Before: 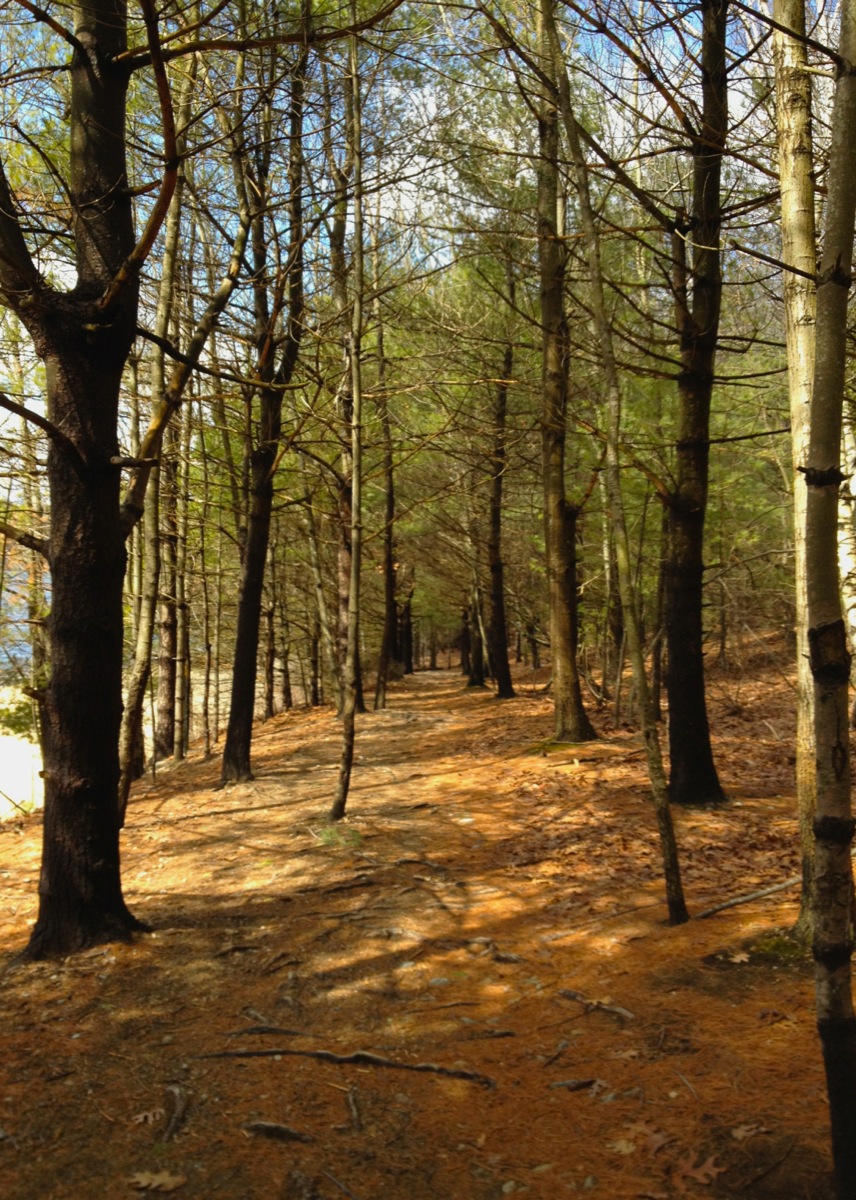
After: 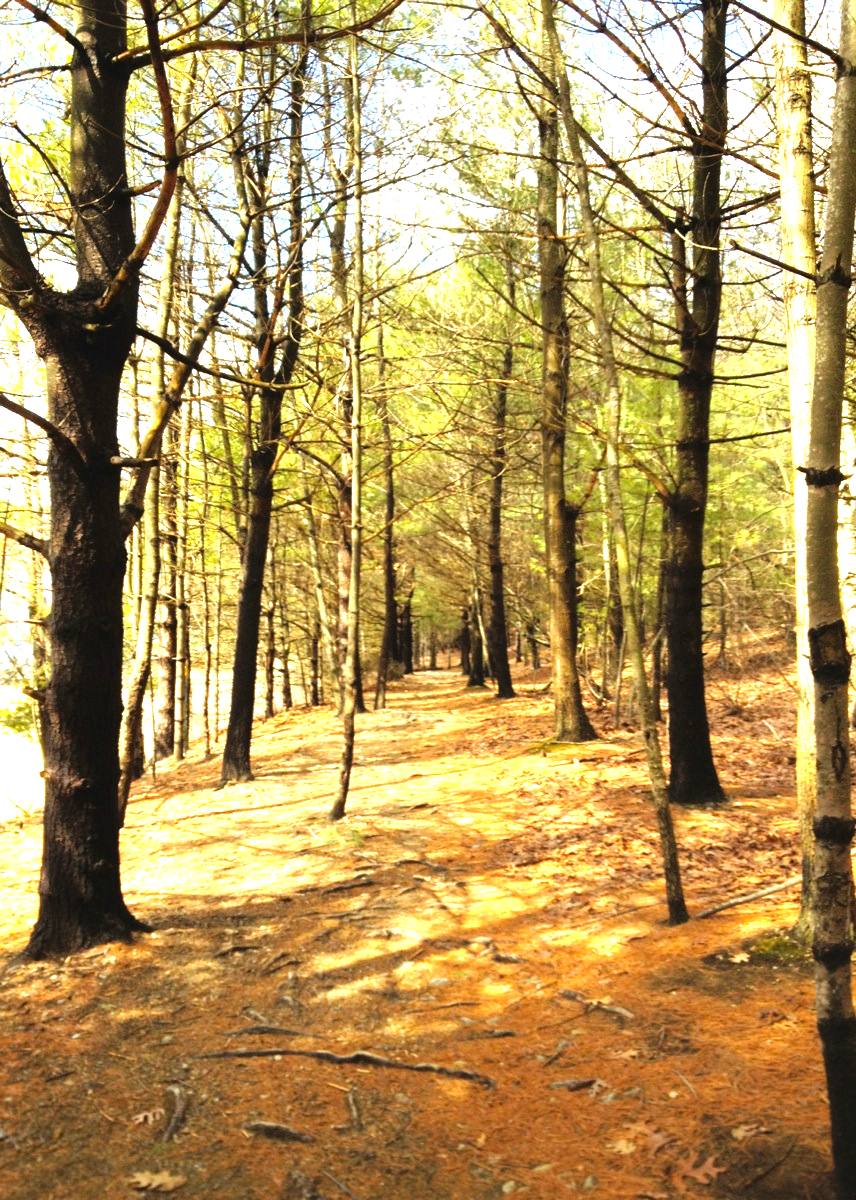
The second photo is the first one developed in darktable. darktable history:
tone equalizer: -8 EV -0.783 EV, -7 EV -0.686 EV, -6 EV -0.564 EV, -5 EV -0.389 EV, -3 EV 0.368 EV, -2 EV 0.6 EV, -1 EV 0.681 EV, +0 EV 0.749 EV
exposure: black level correction 0, exposure 1.375 EV, compensate exposure bias true, compensate highlight preservation false
